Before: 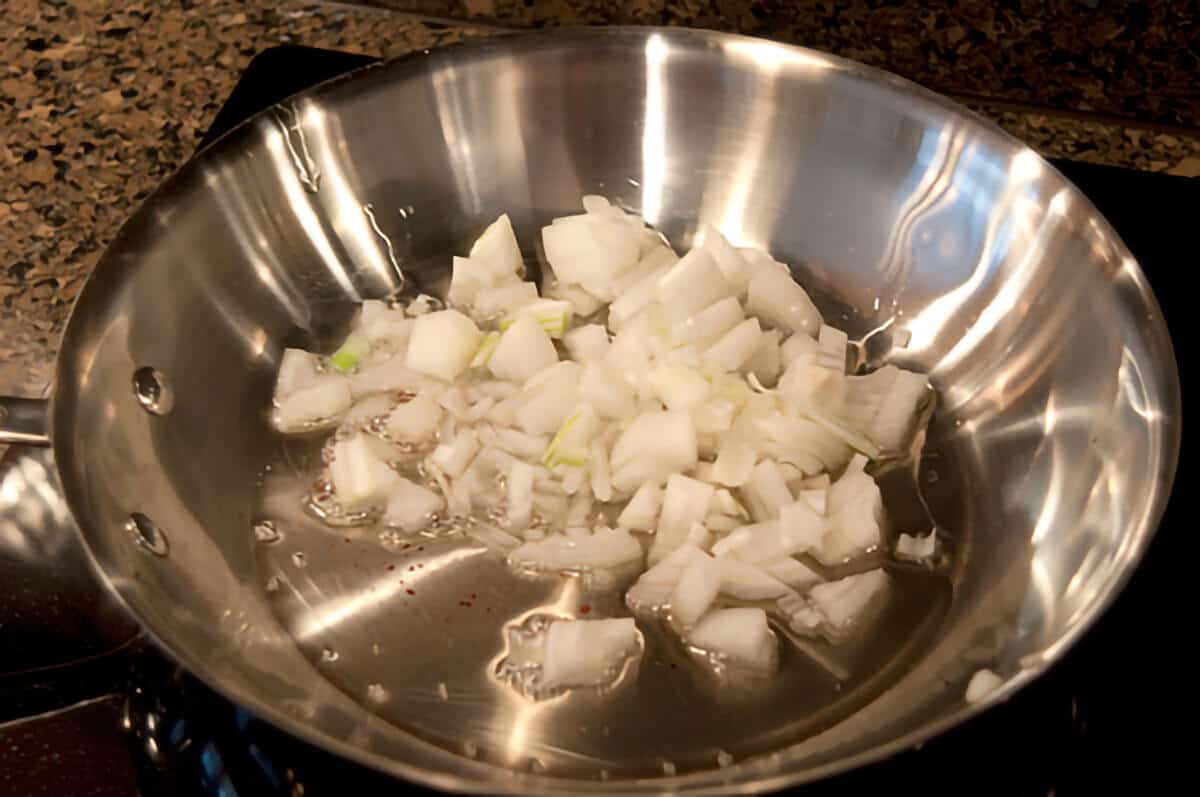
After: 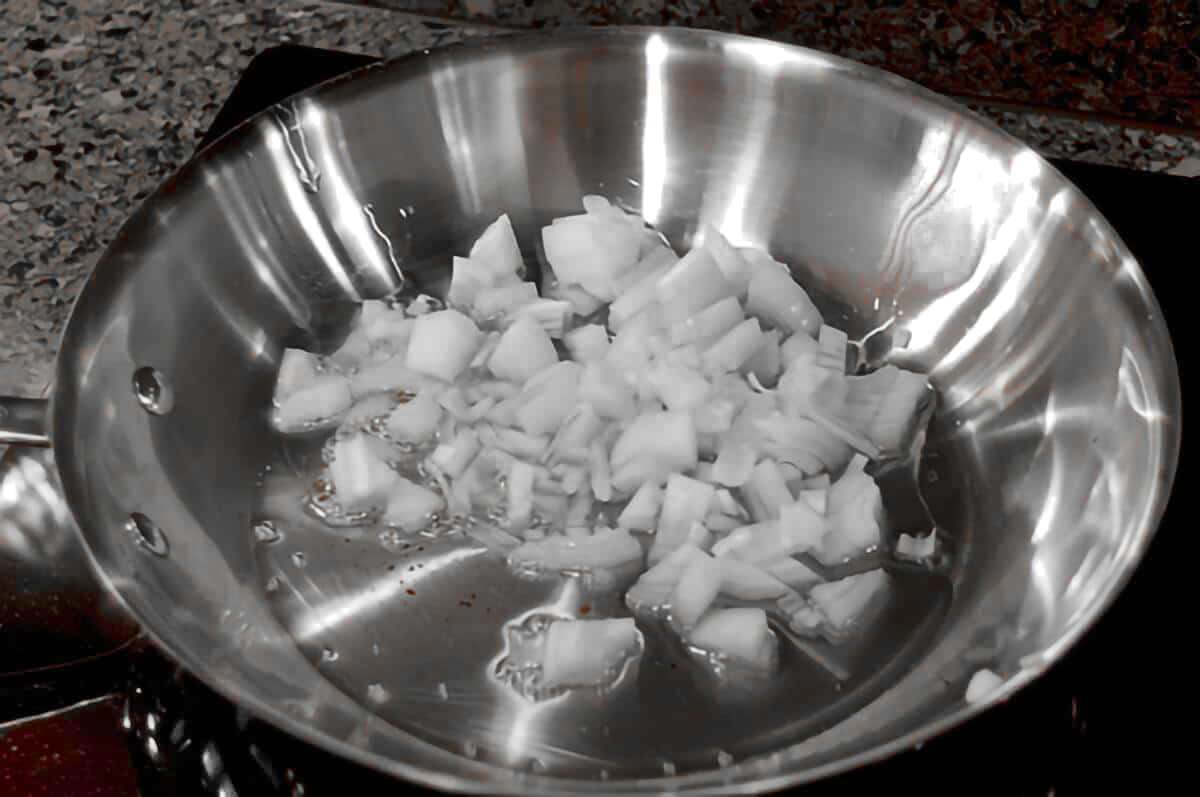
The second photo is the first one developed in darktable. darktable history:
color calibration: illuminant Planckian (black body), adaptation linear Bradford (ICC v4), x 0.364, y 0.367, temperature 4417.56 K, saturation algorithm version 1 (2020)
color zones: curves: ch0 [(0, 0.352) (0.143, 0.407) (0.286, 0.386) (0.429, 0.431) (0.571, 0.829) (0.714, 0.853) (0.857, 0.833) (1, 0.352)]; ch1 [(0, 0.604) (0.072, 0.726) (0.096, 0.608) (0.205, 0.007) (0.571, -0.006) (0.839, -0.013) (0.857, -0.012) (1, 0.604)]
shadows and highlights: low approximation 0.01, soften with gaussian
